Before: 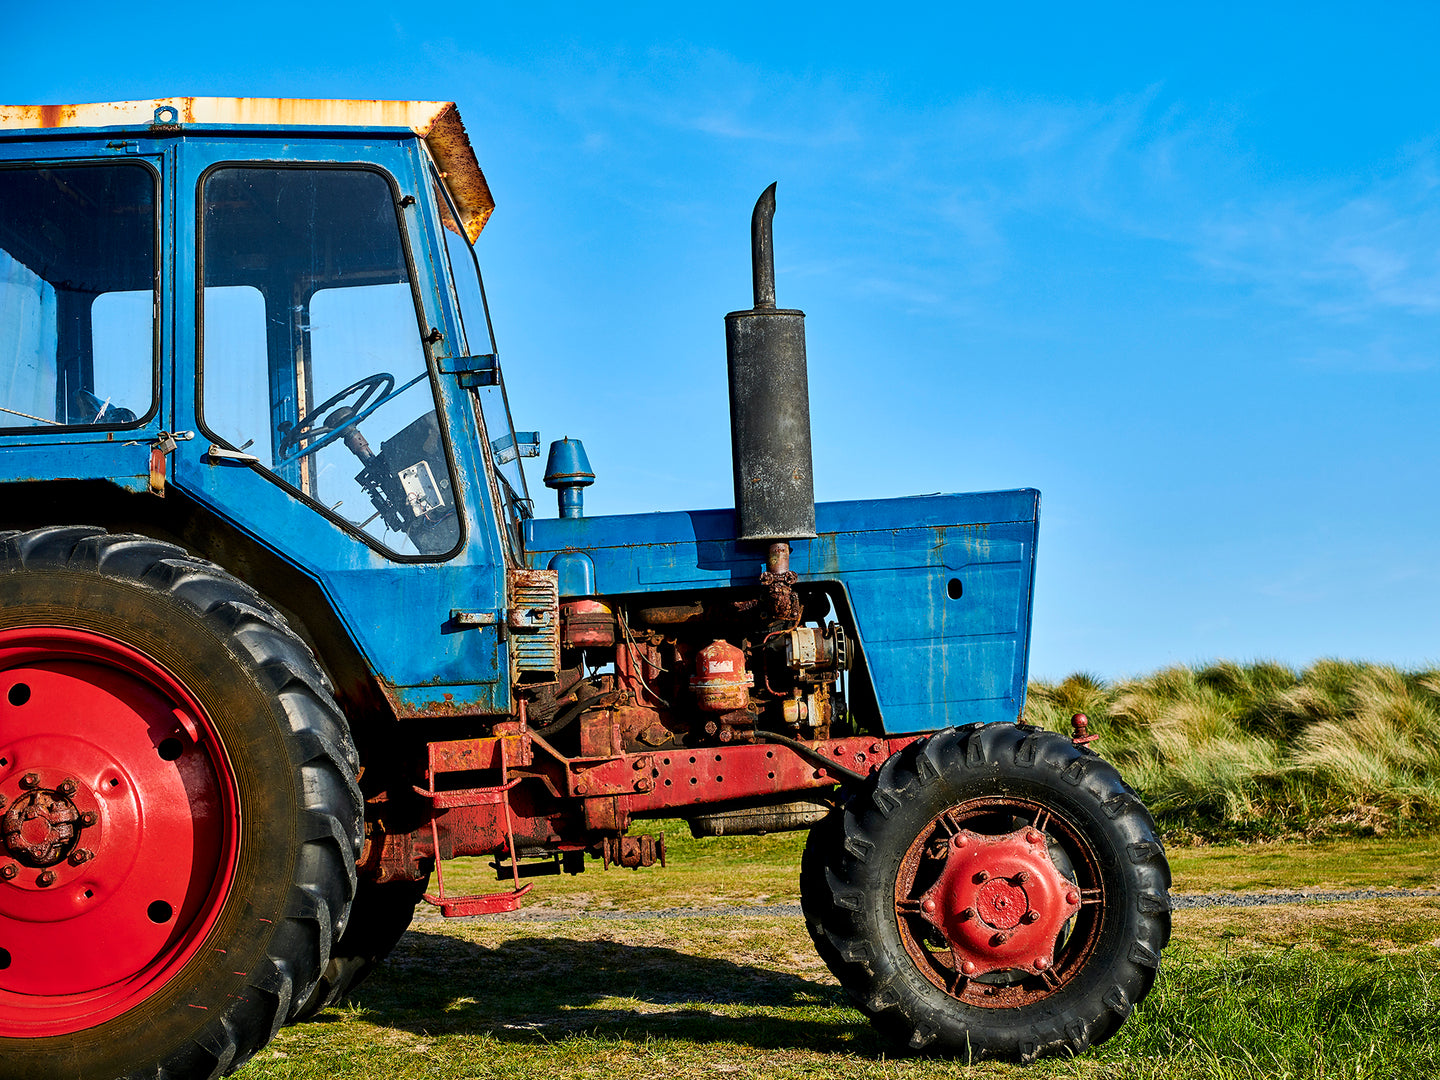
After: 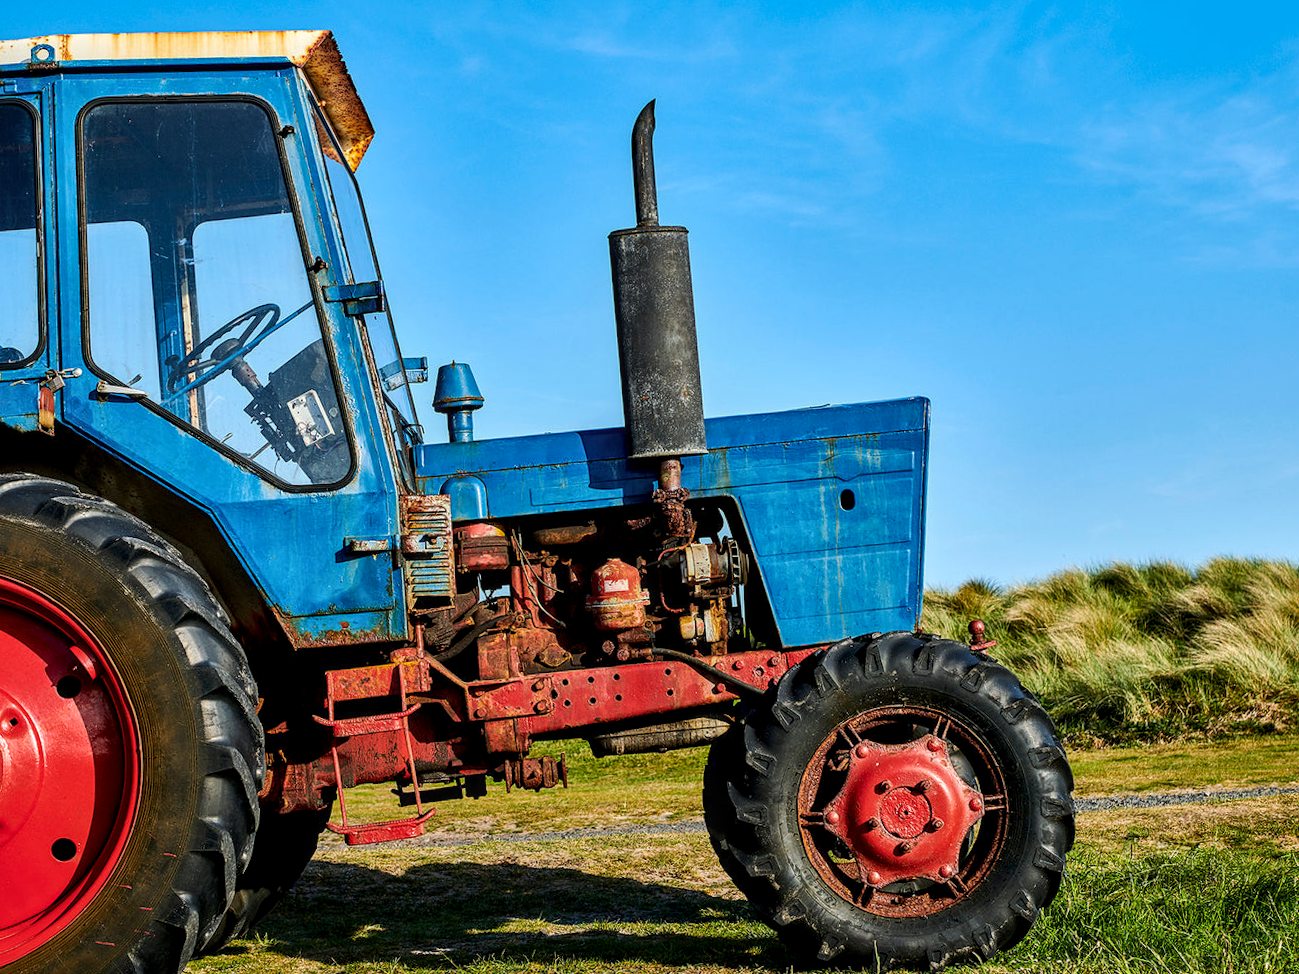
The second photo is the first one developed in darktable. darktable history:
crop and rotate: angle 1.96°, left 5.673%, top 5.673%
local contrast: on, module defaults
exposure: black level correction 0, compensate exposure bias true, compensate highlight preservation false
